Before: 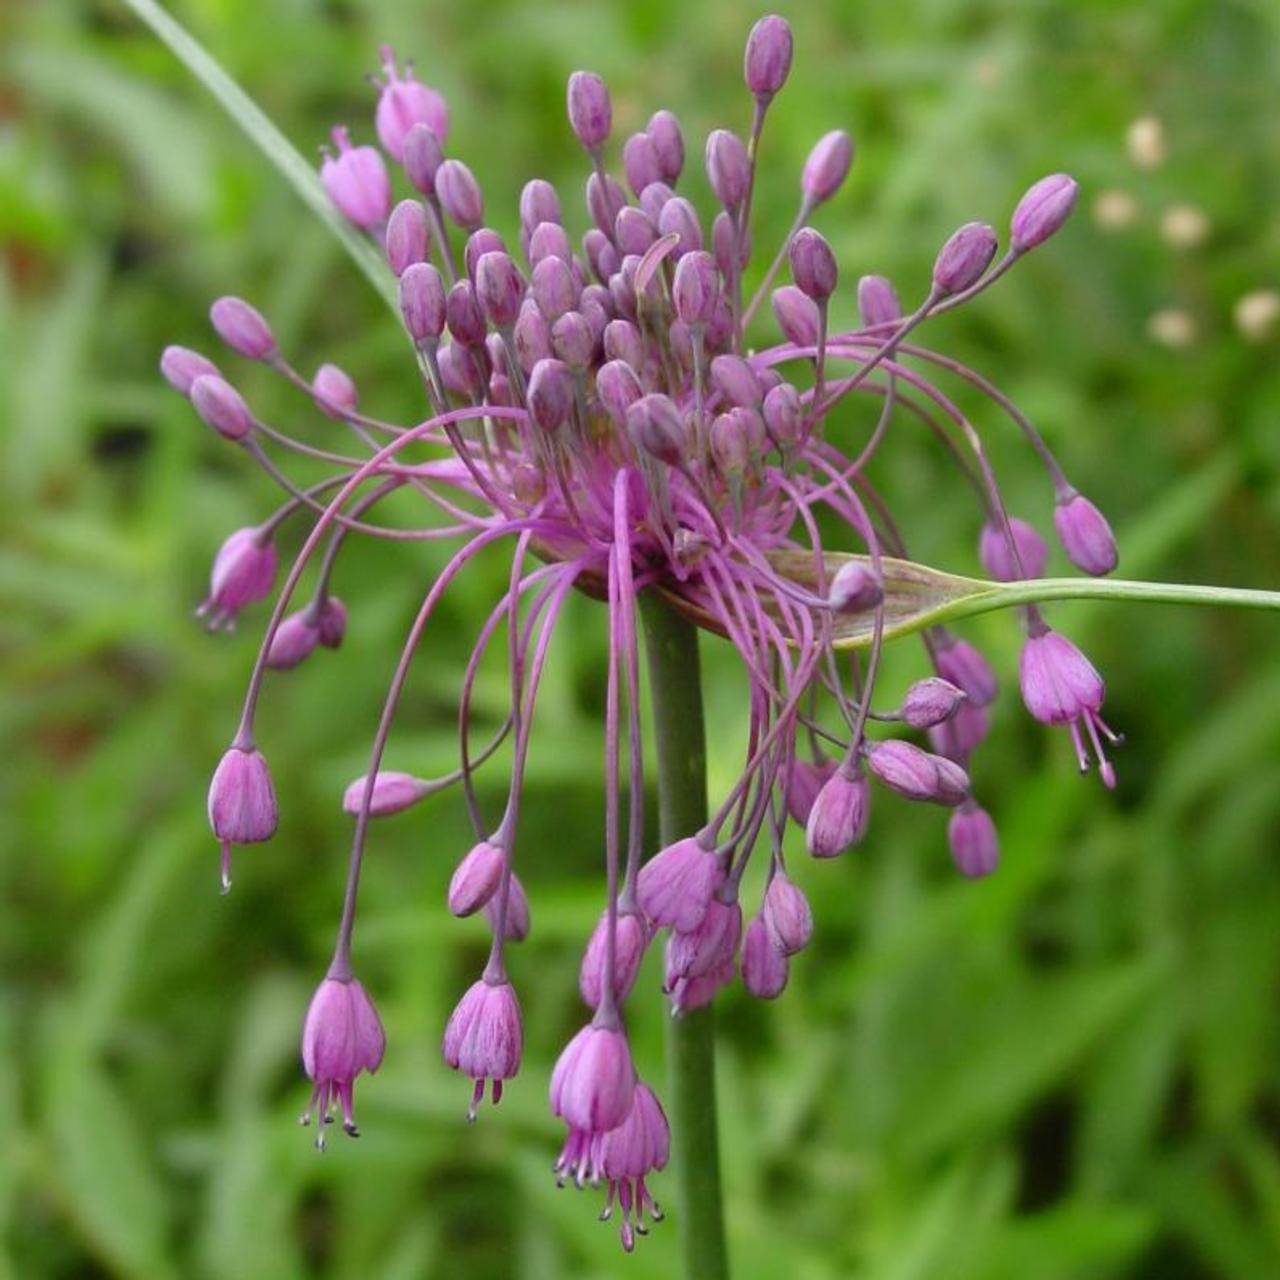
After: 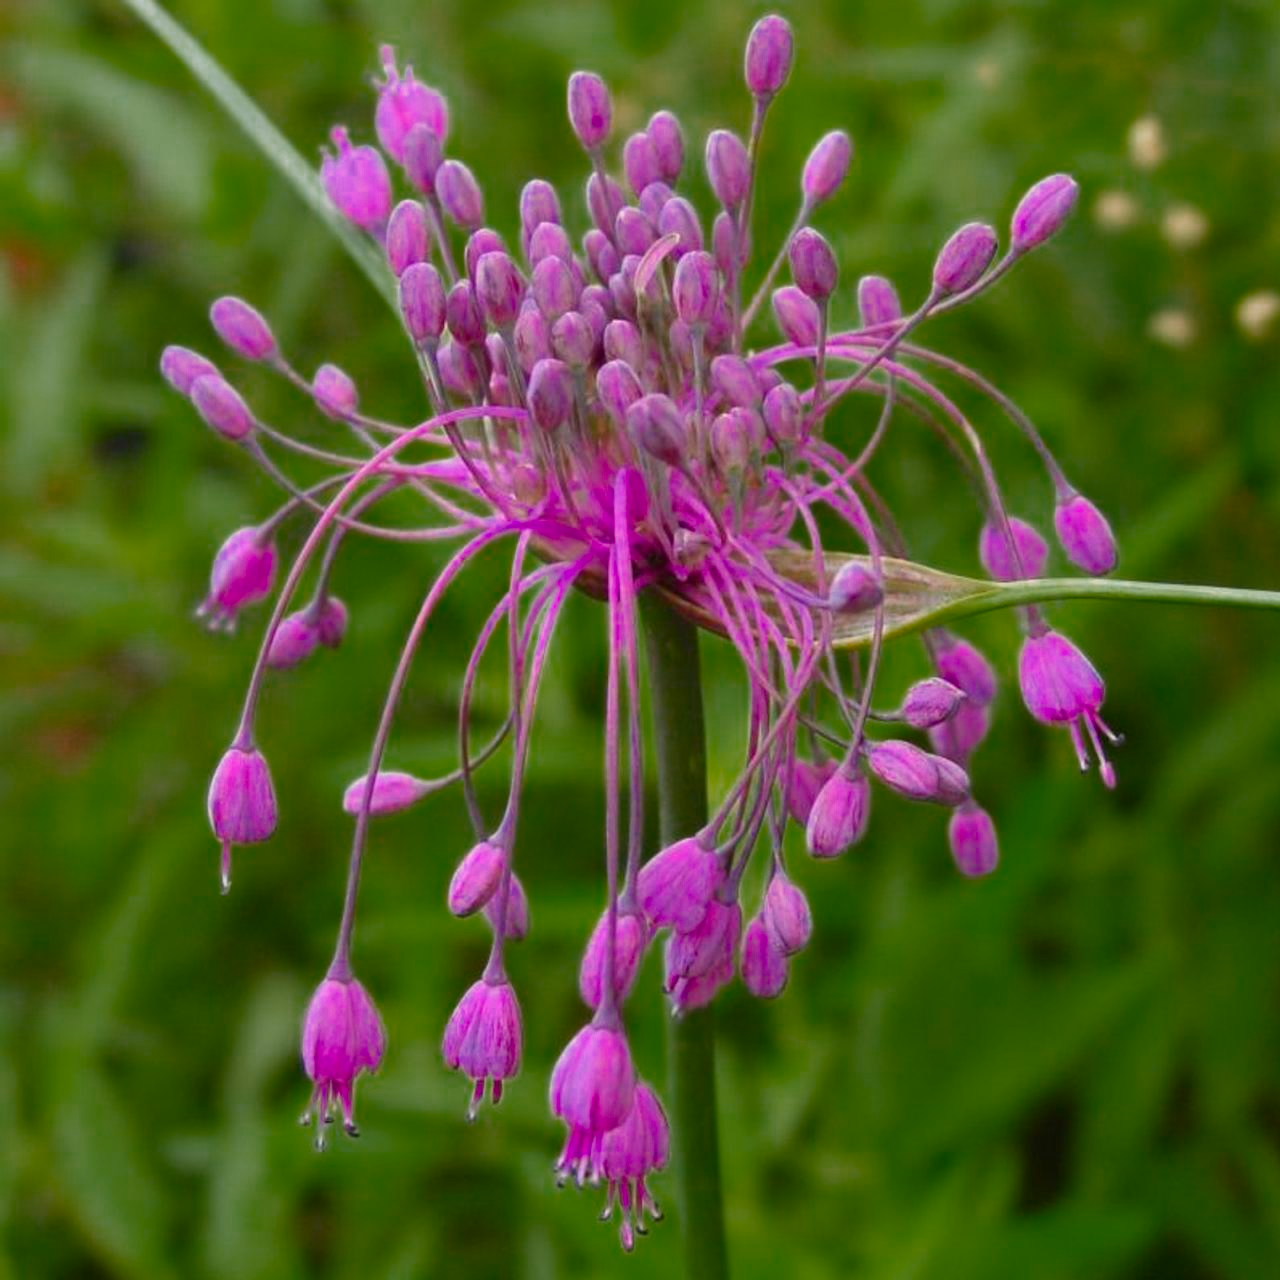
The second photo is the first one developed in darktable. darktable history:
color zones: curves: ch0 [(0, 0.553) (0.123, 0.58) (0.23, 0.419) (0.468, 0.155) (0.605, 0.132) (0.723, 0.063) (0.833, 0.172) (0.921, 0.468)]; ch1 [(0.025, 0.645) (0.229, 0.584) (0.326, 0.551) (0.537, 0.446) (0.599, 0.911) (0.708, 1) (0.805, 0.944)]; ch2 [(0.086, 0.468) (0.254, 0.464) (0.638, 0.564) (0.702, 0.592) (0.768, 0.564)]
